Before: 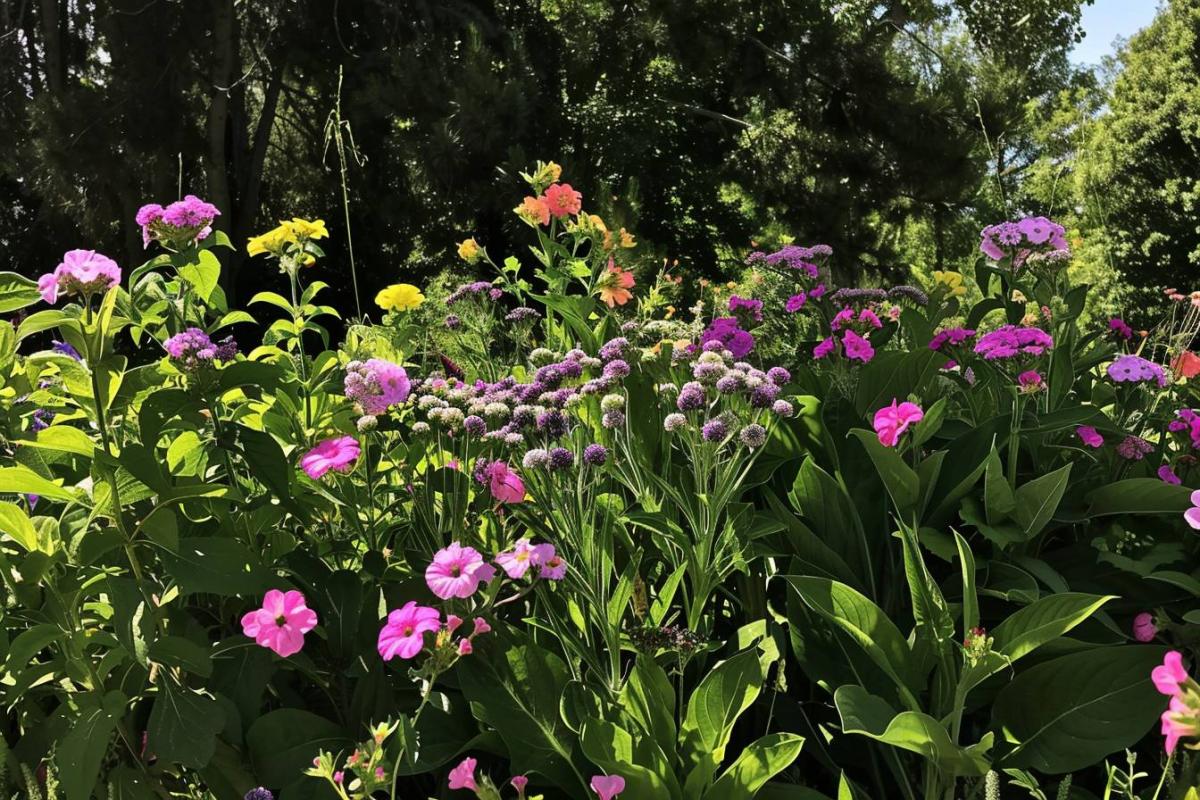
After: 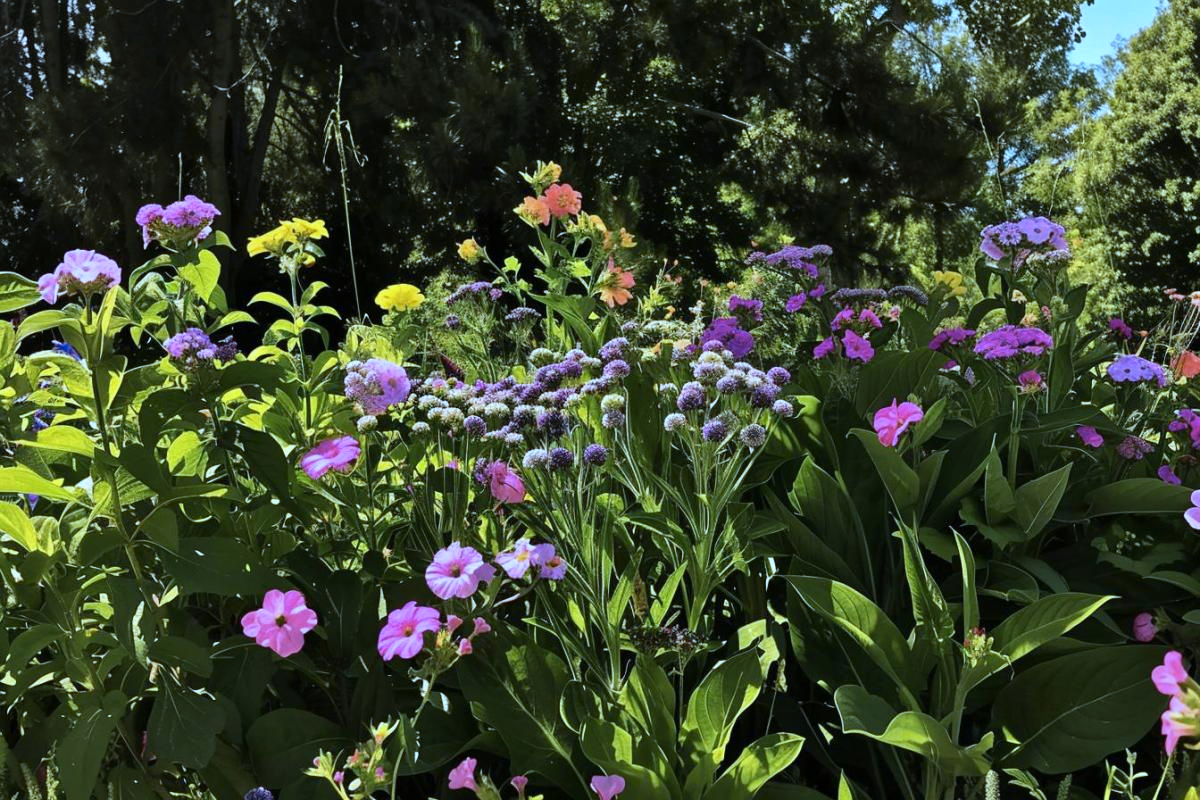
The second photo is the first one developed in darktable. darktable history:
color contrast: green-magenta contrast 0.85, blue-yellow contrast 1.25, unbound 0
color correction: highlights a* -9.73, highlights b* -21.22
